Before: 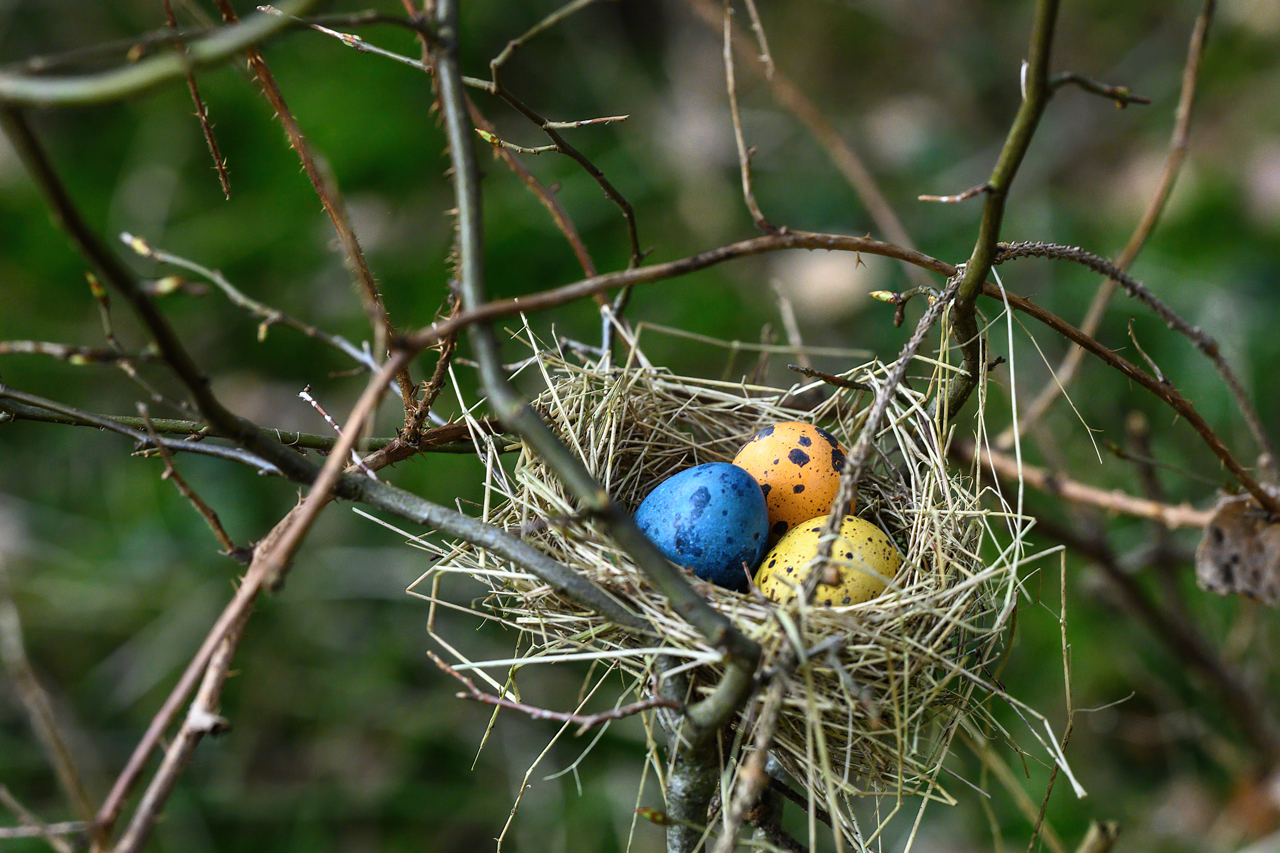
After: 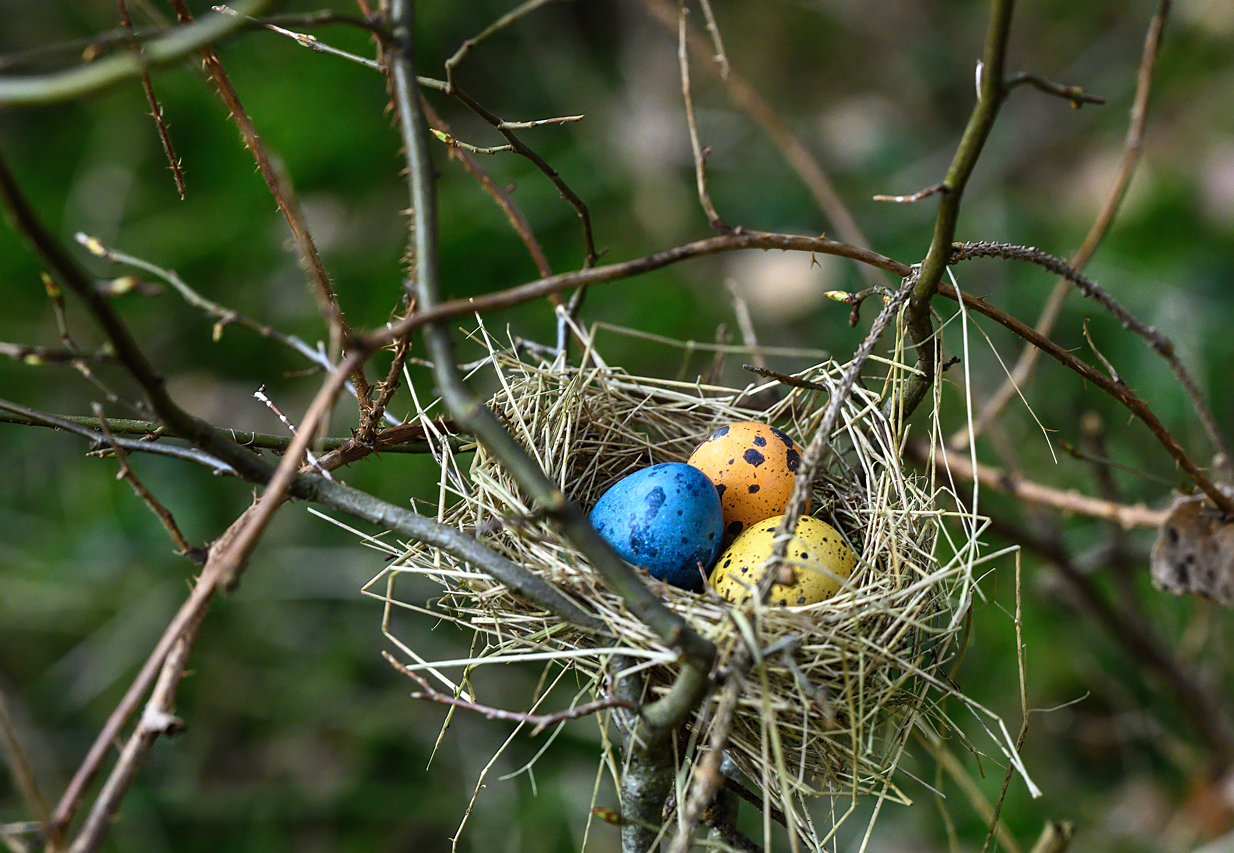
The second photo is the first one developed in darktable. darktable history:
crop and rotate: left 3.534%
sharpen: amount 0.203
color zones: curves: ch0 [(0.068, 0.464) (0.25, 0.5) (0.48, 0.508) (0.75, 0.536) (0.886, 0.476) (0.967, 0.456)]; ch1 [(0.066, 0.456) (0.25, 0.5) (0.616, 0.508) (0.746, 0.56) (0.934, 0.444)]
